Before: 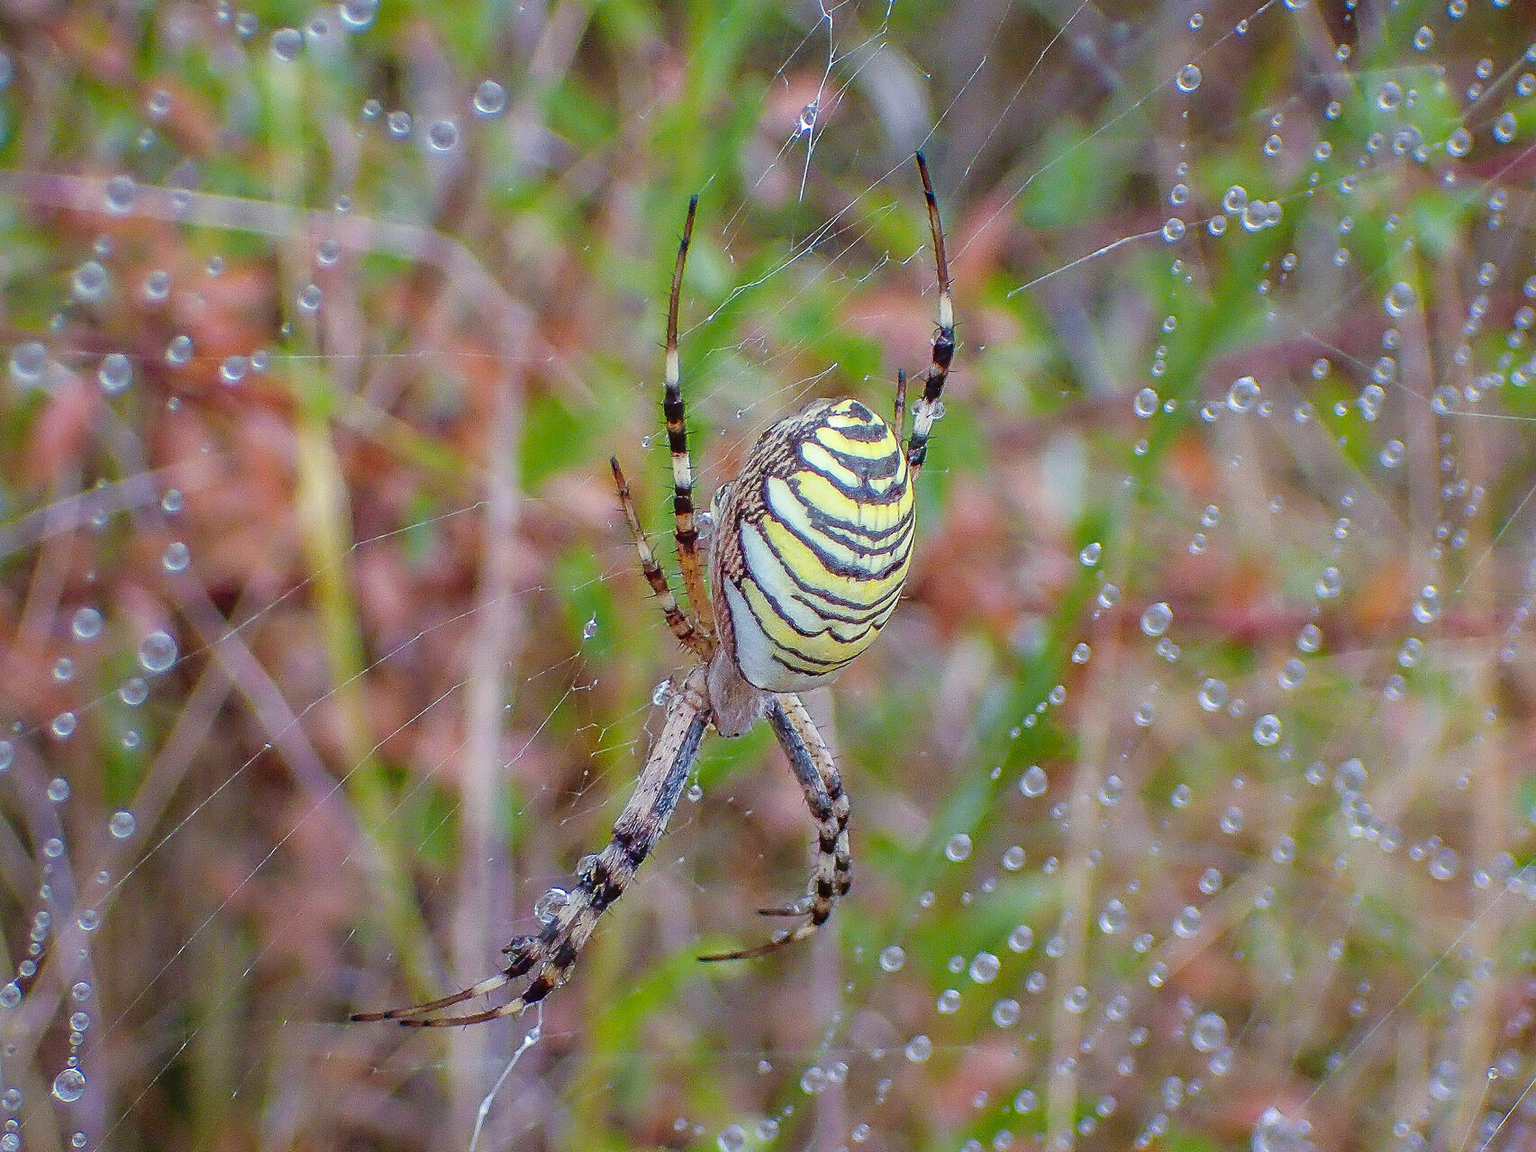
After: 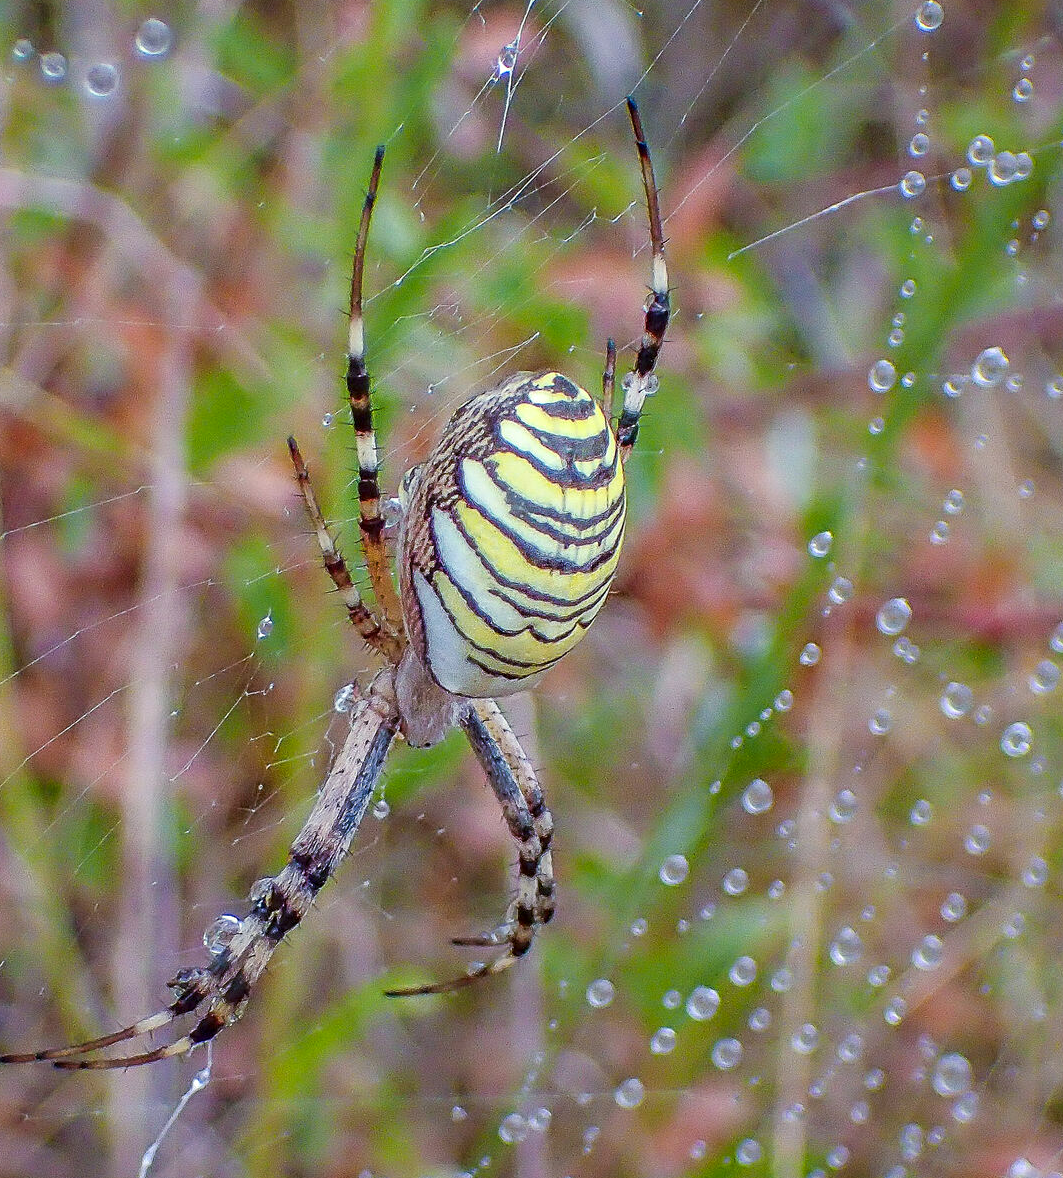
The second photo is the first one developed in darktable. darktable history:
contrast equalizer: octaves 7, y [[0.6 ×6], [0.55 ×6], [0 ×6], [0 ×6], [0 ×6]], mix 0.15
crop and rotate: left 22.918%, top 5.629%, right 14.711%, bottom 2.247%
